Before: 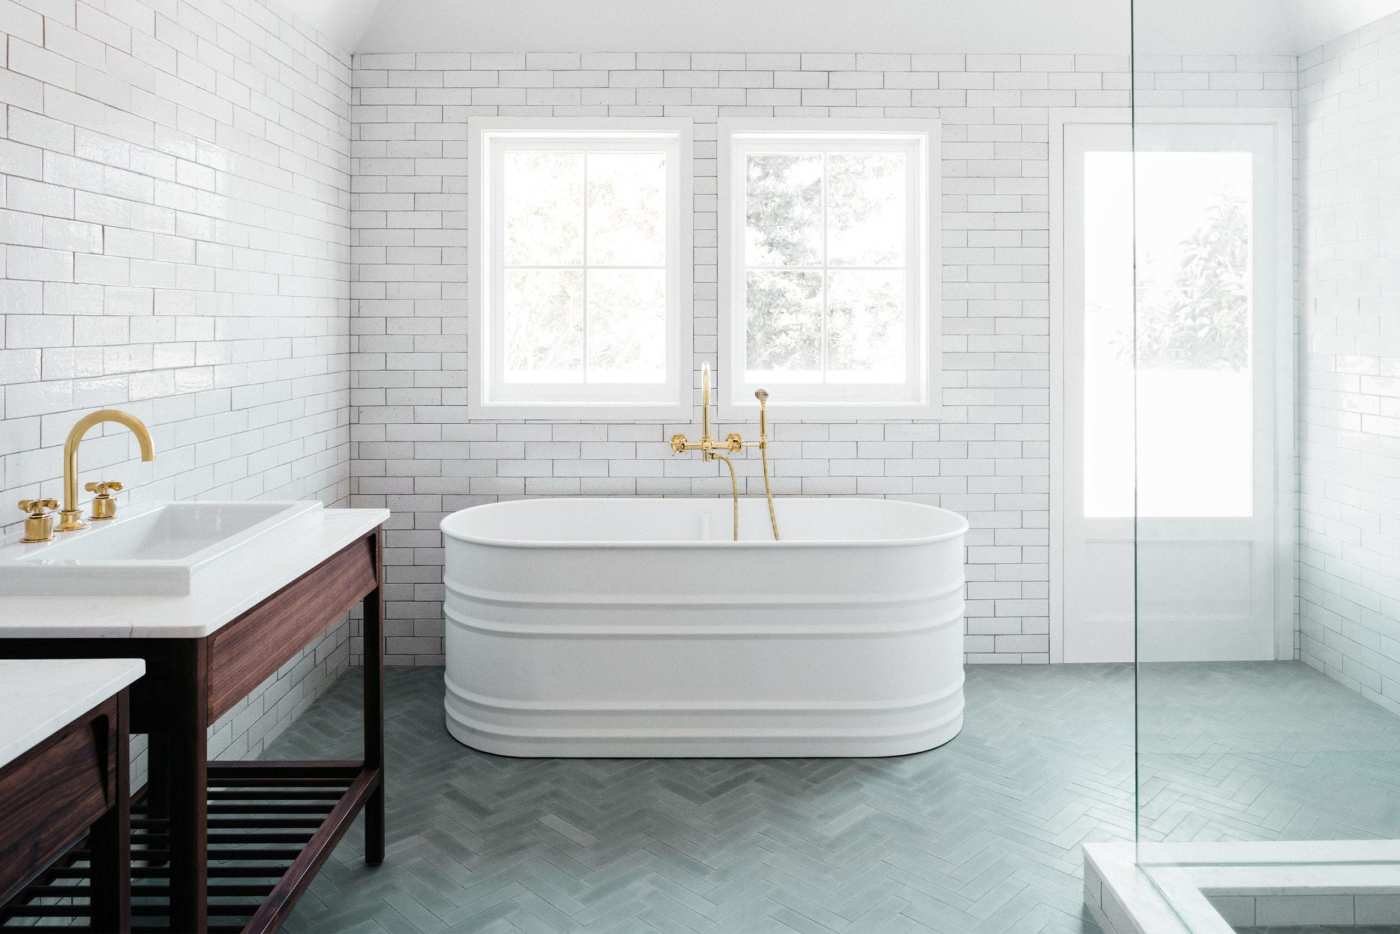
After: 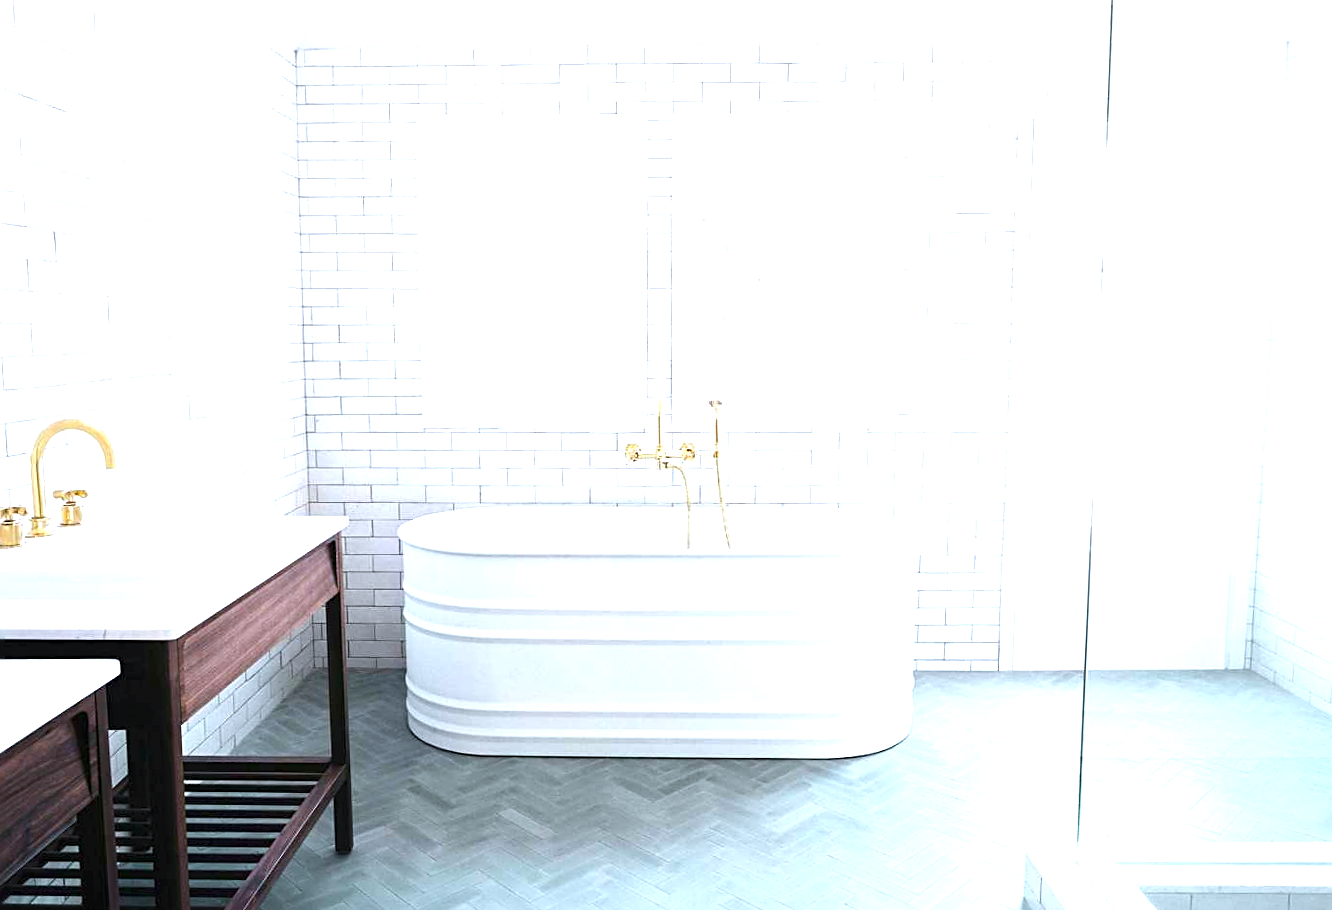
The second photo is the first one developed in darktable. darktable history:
sharpen: on, module defaults
white balance: red 0.954, blue 1.079
exposure: black level correction 0, exposure 1.2 EV, compensate exposure bias true, compensate highlight preservation false
contrast equalizer: octaves 7, y [[0.6 ×6], [0.55 ×6], [0 ×6], [0 ×6], [0 ×6]], mix -0.2
rotate and perspective: rotation 0.074°, lens shift (vertical) 0.096, lens shift (horizontal) -0.041, crop left 0.043, crop right 0.952, crop top 0.024, crop bottom 0.979
